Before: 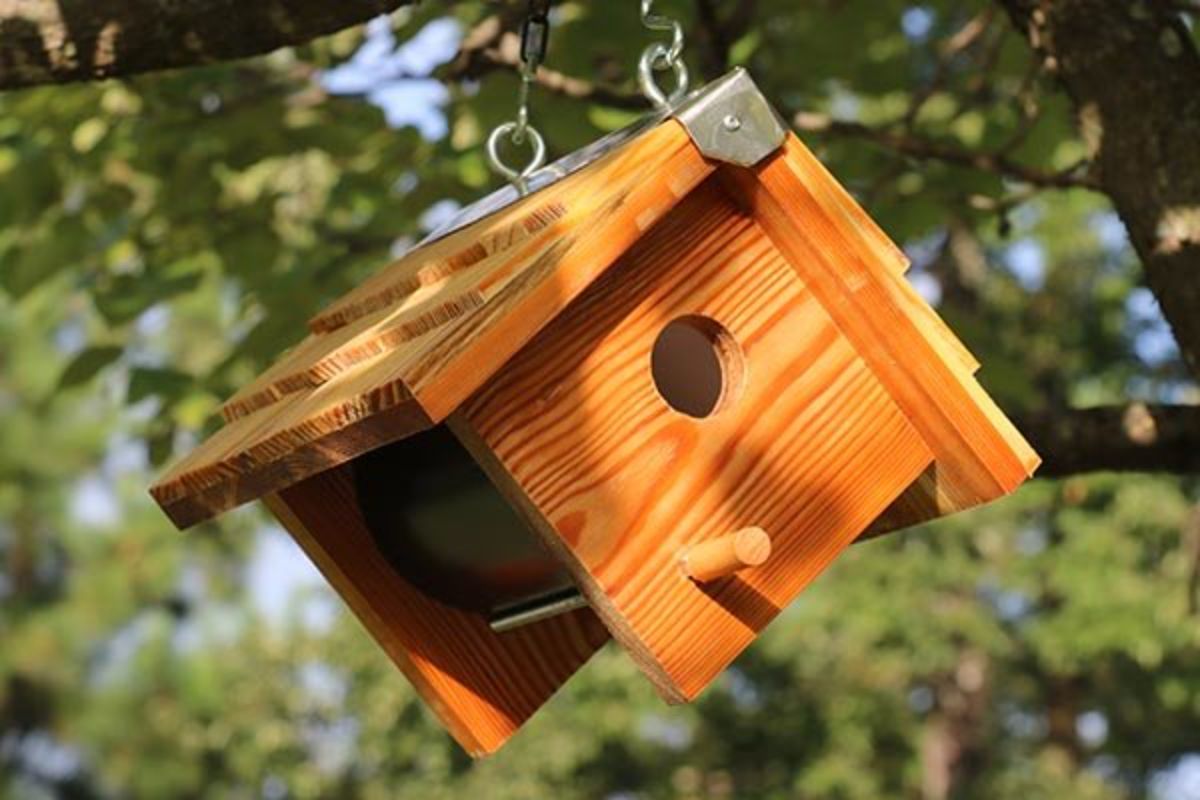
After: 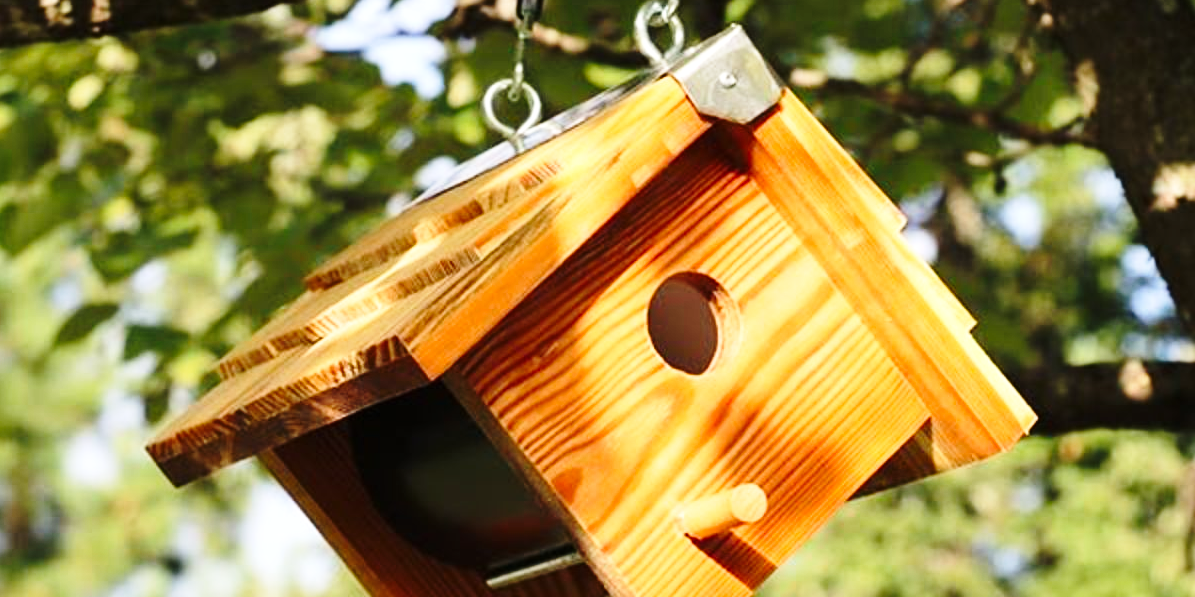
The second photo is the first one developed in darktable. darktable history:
crop: left 0.387%, top 5.469%, bottom 19.809%
base curve: curves: ch0 [(0, 0) (0.028, 0.03) (0.121, 0.232) (0.46, 0.748) (0.859, 0.968) (1, 1)], preserve colors none
tone equalizer: -8 EV -0.417 EV, -7 EV -0.389 EV, -6 EV -0.333 EV, -5 EV -0.222 EV, -3 EV 0.222 EV, -2 EV 0.333 EV, -1 EV 0.389 EV, +0 EV 0.417 EV, edges refinement/feathering 500, mask exposure compensation -1.57 EV, preserve details no
